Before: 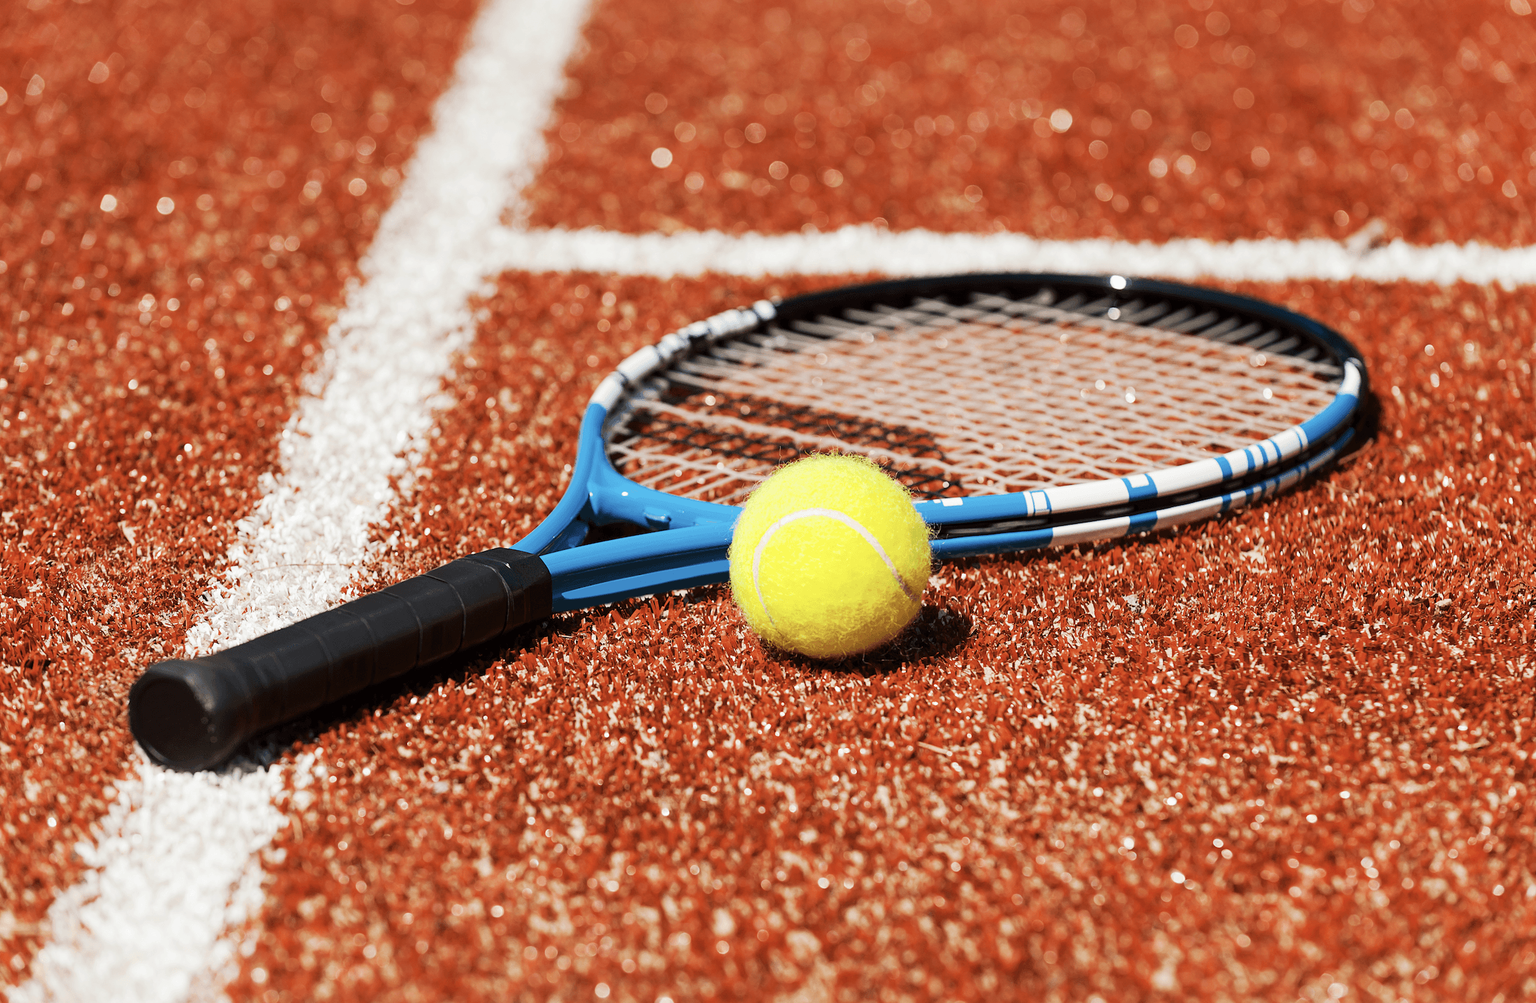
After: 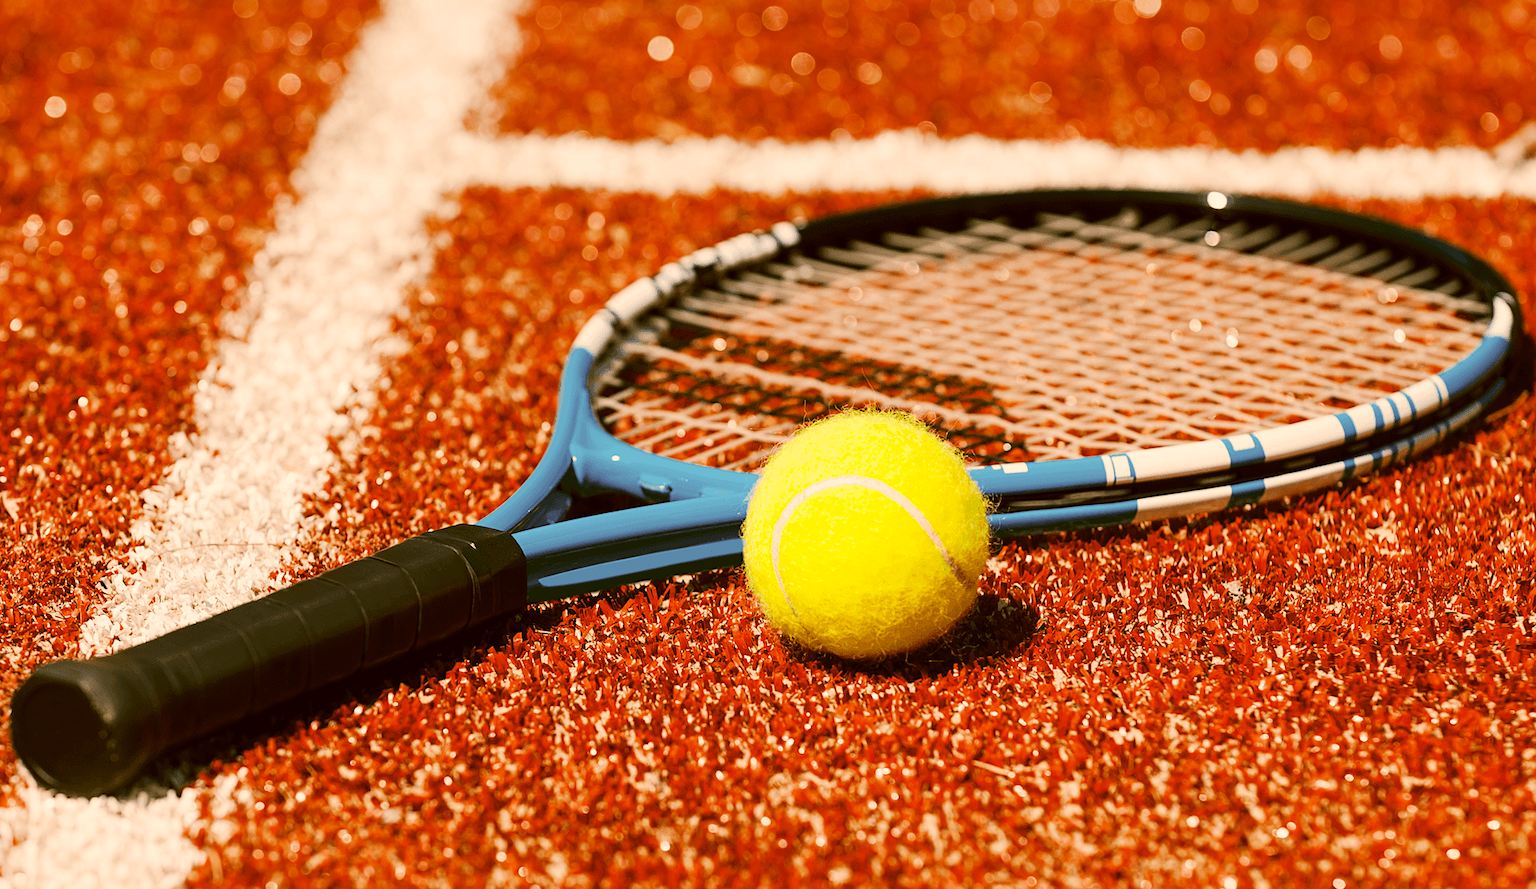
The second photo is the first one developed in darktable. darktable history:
crop: left 7.856%, top 11.836%, right 10.12%, bottom 15.387%
color correction: highlights a* 8.98, highlights b* 15.09, shadows a* -0.49, shadows b* 26.52
